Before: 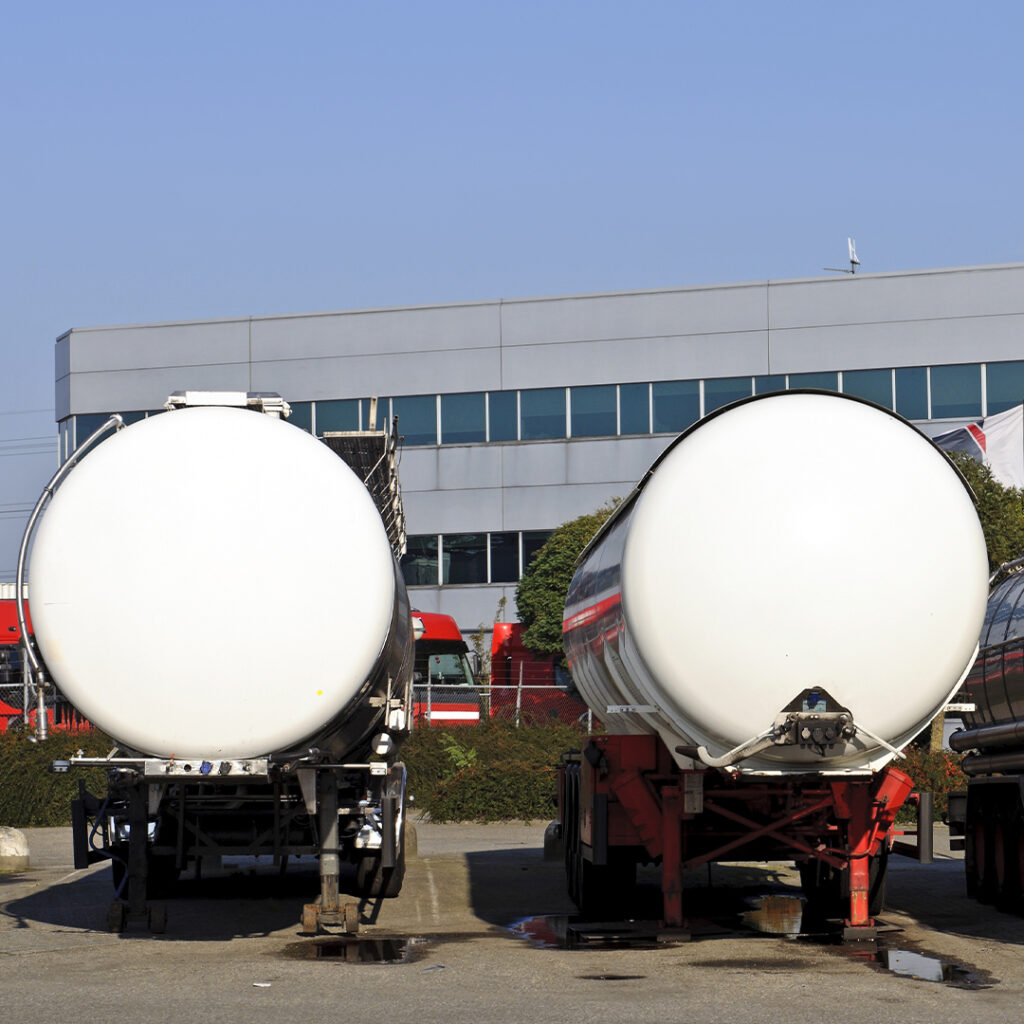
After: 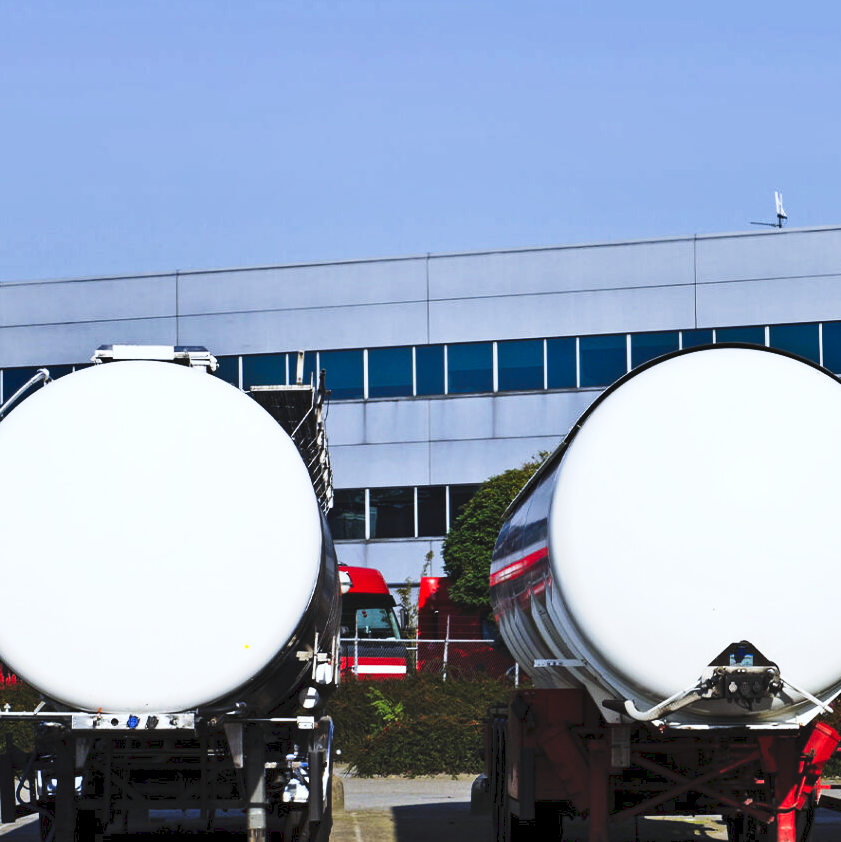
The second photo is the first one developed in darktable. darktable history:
shadows and highlights: radius 133.83, soften with gaussian
crop and rotate: left 7.196%, top 4.574%, right 10.605%, bottom 13.178%
tone curve: curves: ch0 [(0, 0) (0.003, 0.06) (0.011, 0.059) (0.025, 0.065) (0.044, 0.076) (0.069, 0.088) (0.1, 0.102) (0.136, 0.116) (0.177, 0.137) (0.224, 0.169) (0.277, 0.214) (0.335, 0.271) (0.399, 0.356) (0.468, 0.459) (0.543, 0.579) (0.623, 0.705) (0.709, 0.823) (0.801, 0.918) (0.898, 0.963) (1, 1)], preserve colors none
white balance: red 0.931, blue 1.11
